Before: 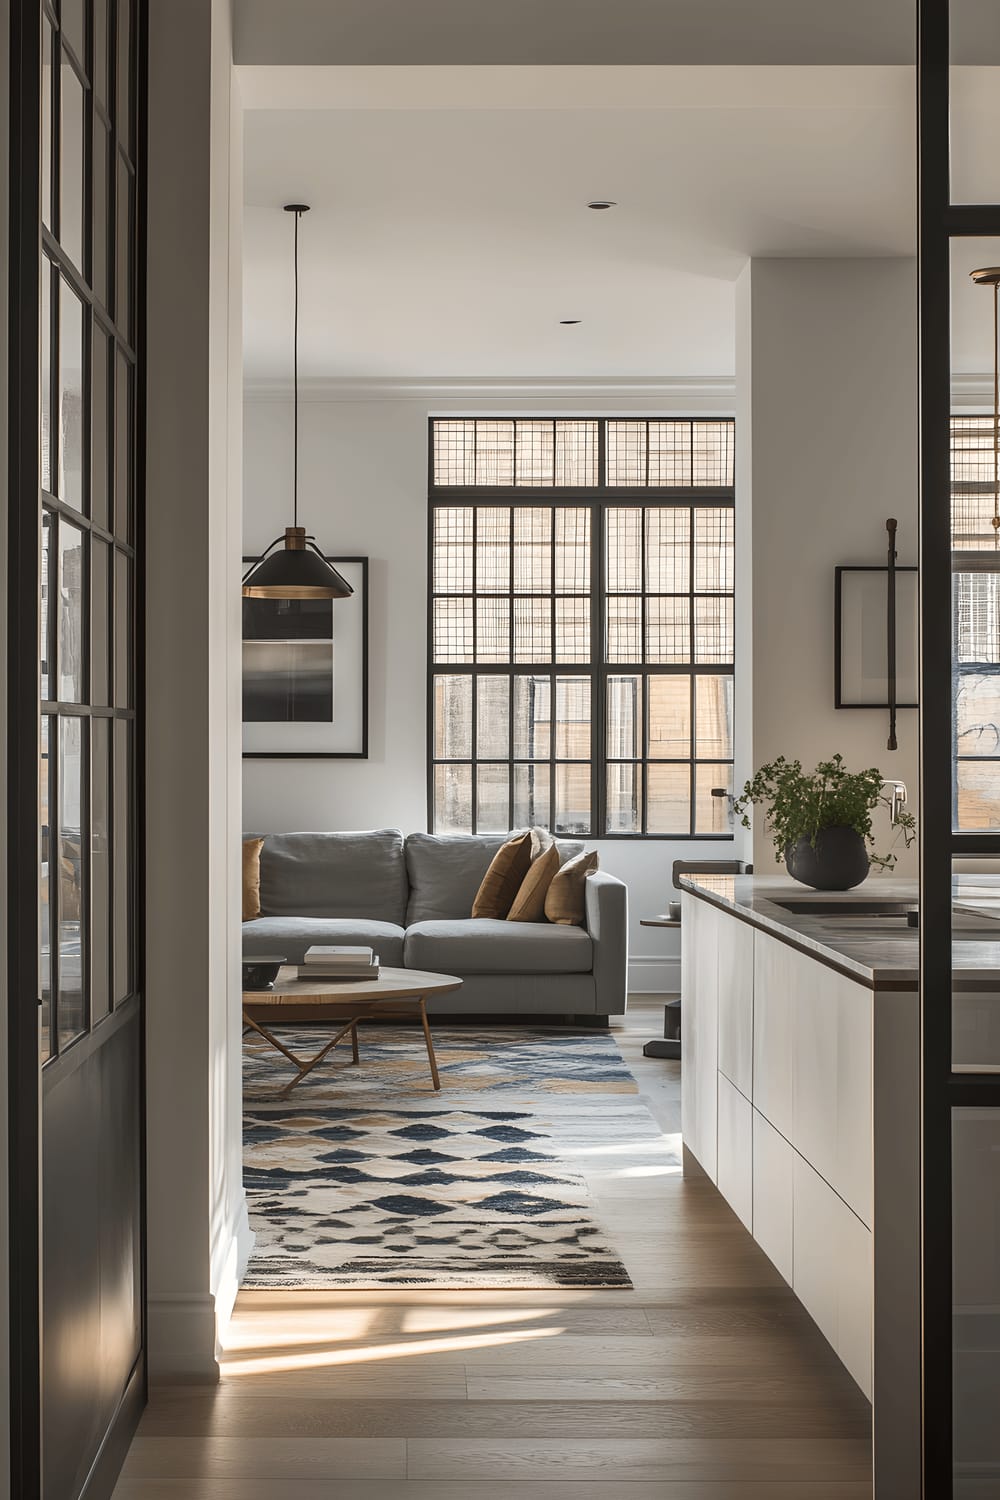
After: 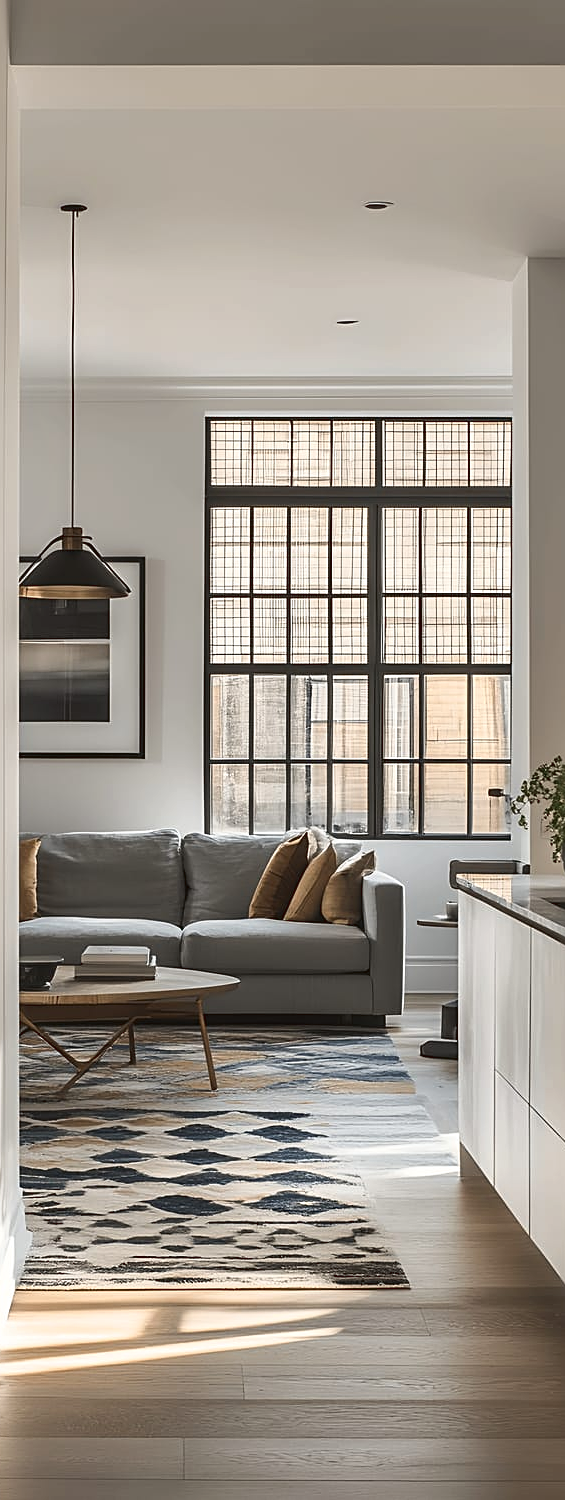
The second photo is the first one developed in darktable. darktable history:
tone equalizer: smoothing diameter 2.2%, edges refinement/feathering 19.97, mask exposure compensation -1.57 EV, filter diffusion 5
tone curve: curves: ch0 [(0, 0.021) (0.059, 0.053) (0.197, 0.191) (0.32, 0.311) (0.495, 0.505) (0.725, 0.731) (0.89, 0.919) (1, 1)]; ch1 [(0, 0) (0.094, 0.081) (0.285, 0.299) (0.401, 0.424) (0.453, 0.439) (0.495, 0.496) (0.54, 0.55) (0.615, 0.637) (0.657, 0.683) (1, 1)]; ch2 [(0, 0) (0.257, 0.217) (0.43, 0.421) (0.498, 0.507) (0.547, 0.539) (0.595, 0.56) (0.644, 0.599) (1, 1)], color space Lab, linked channels, preserve colors none
crop and rotate: left 22.347%, right 21.118%
sharpen: on, module defaults
